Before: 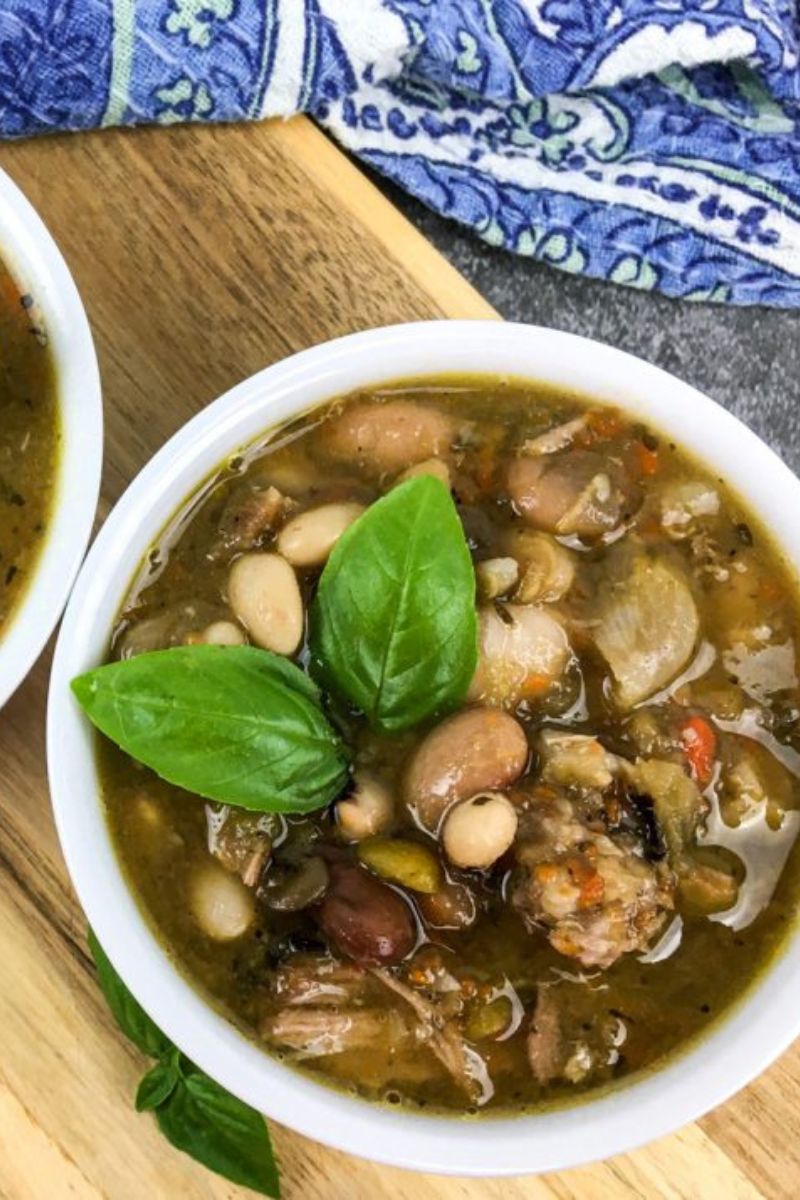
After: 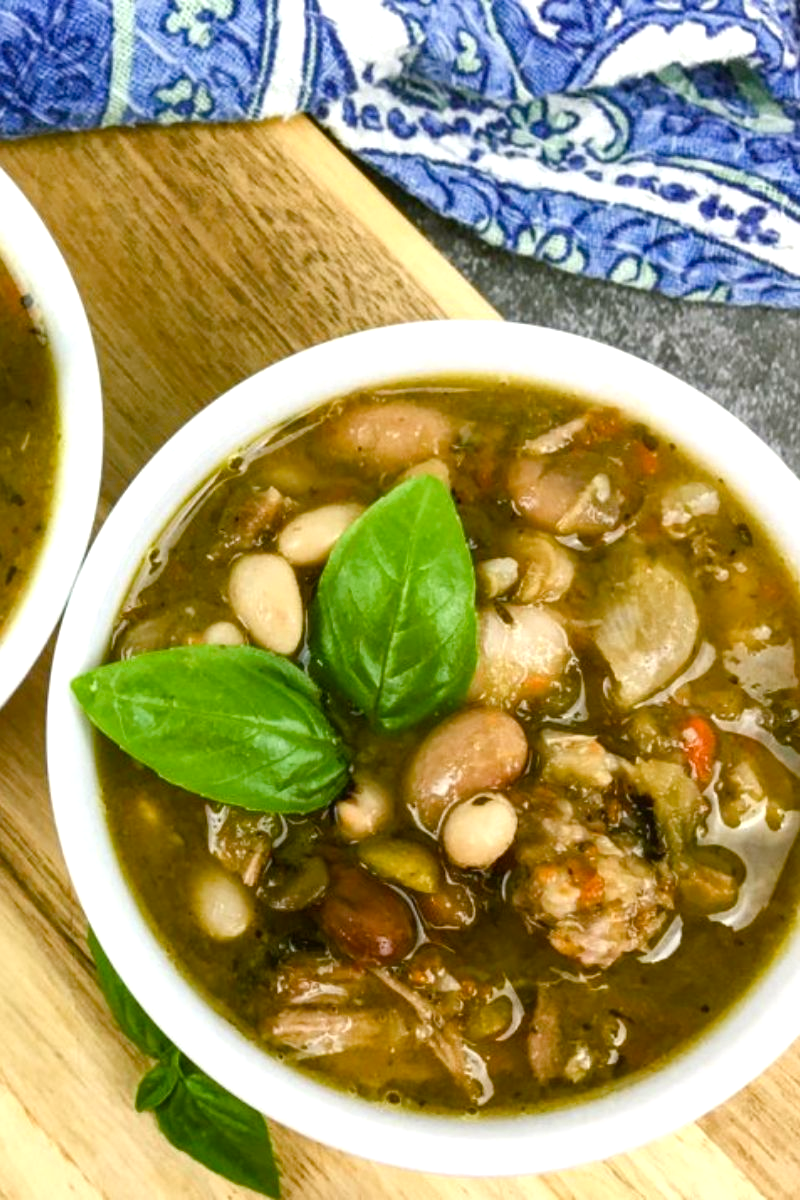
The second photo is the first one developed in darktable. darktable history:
color balance rgb: perceptual saturation grading › global saturation 25%, perceptual saturation grading › highlights -50%, perceptual saturation grading › shadows 30%, perceptual brilliance grading › global brilliance 12%, global vibrance 20%
color balance: mode lift, gamma, gain (sRGB), lift [1.04, 1, 1, 0.97], gamma [1.01, 1, 1, 0.97], gain [0.96, 1, 1, 0.97]
